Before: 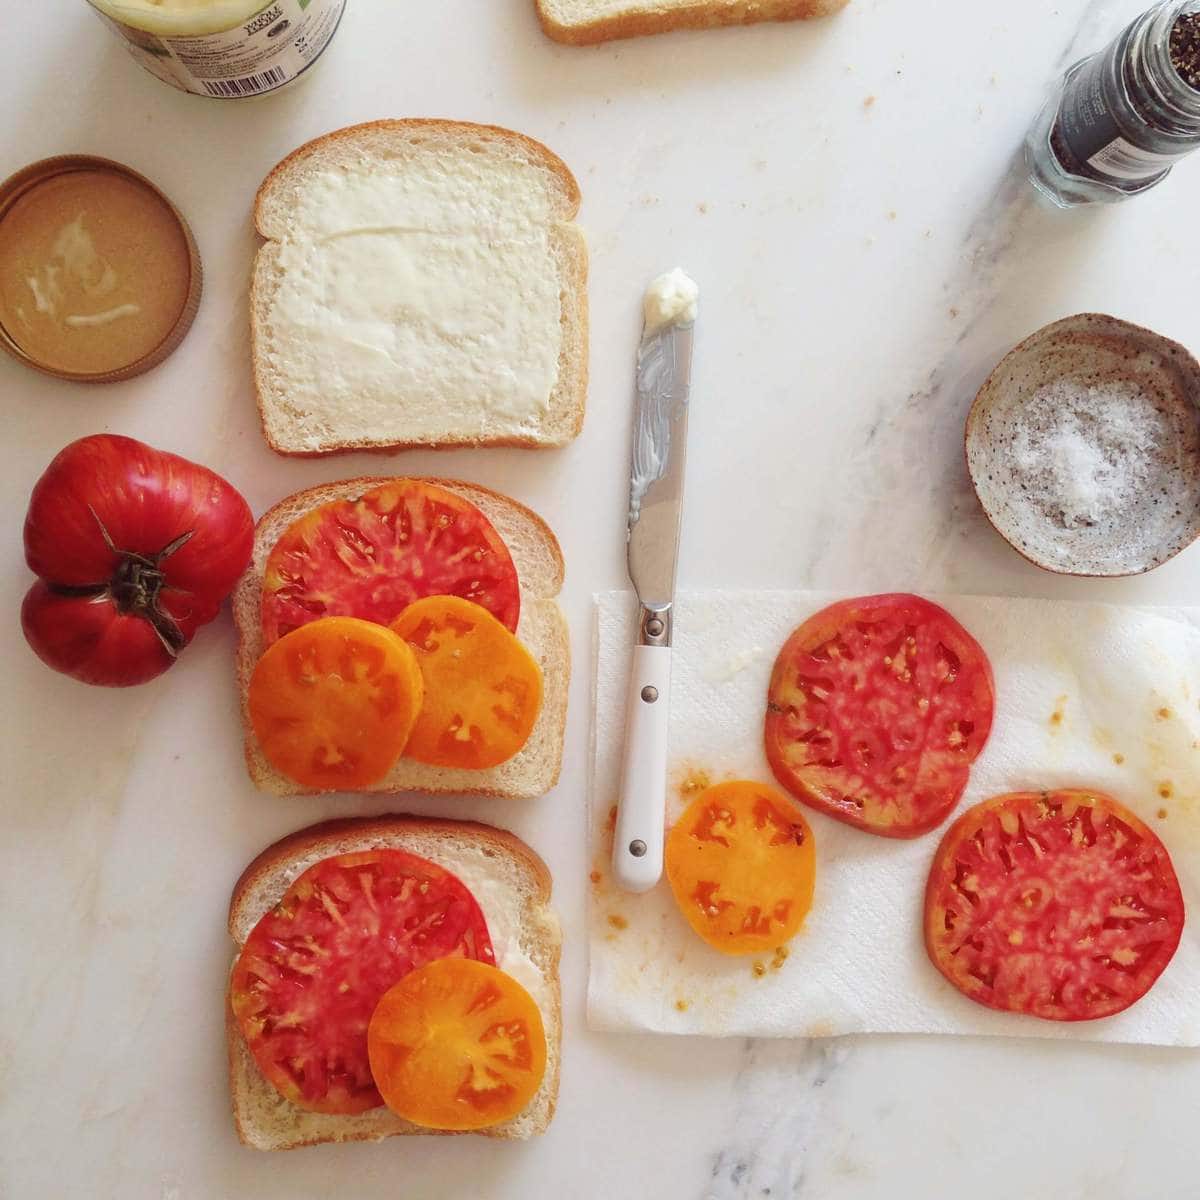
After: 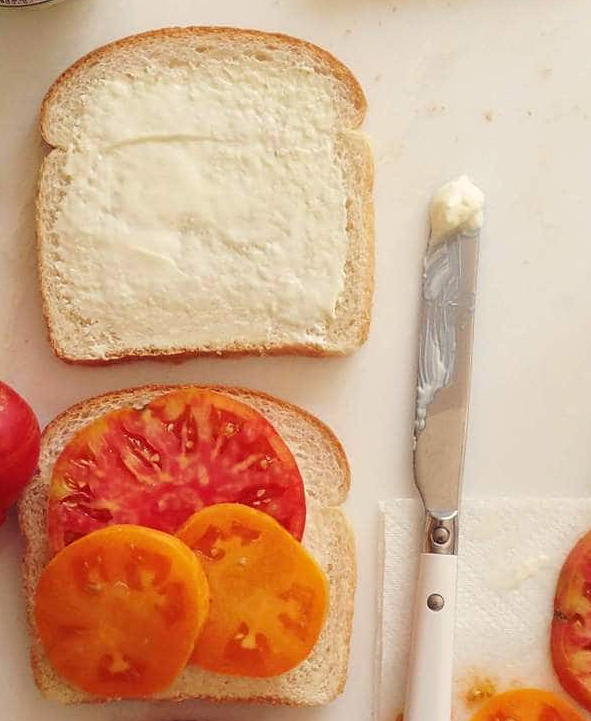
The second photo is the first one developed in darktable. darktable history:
color calibration: x 0.329, y 0.345, temperature 5633 K
crop: left 17.835%, top 7.675%, right 32.881%, bottom 32.213%
sharpen: amount 0.2
